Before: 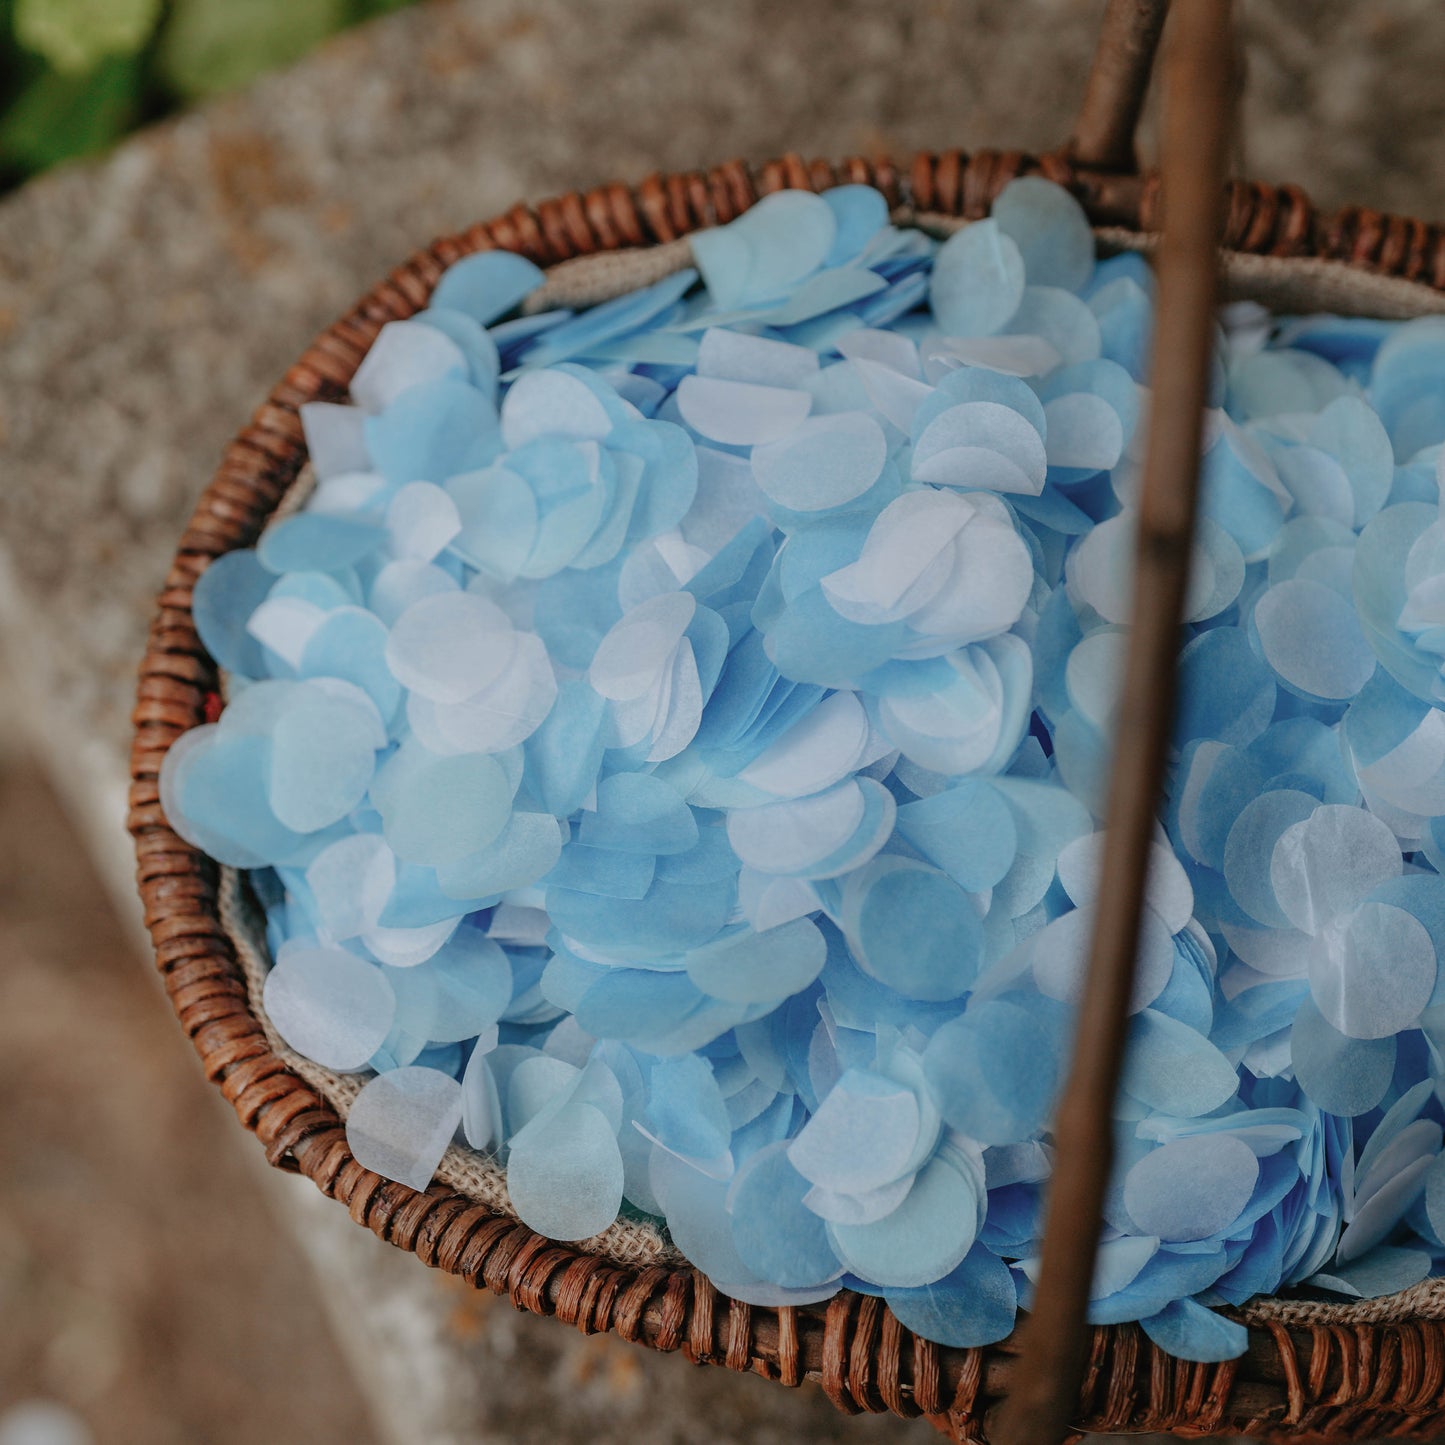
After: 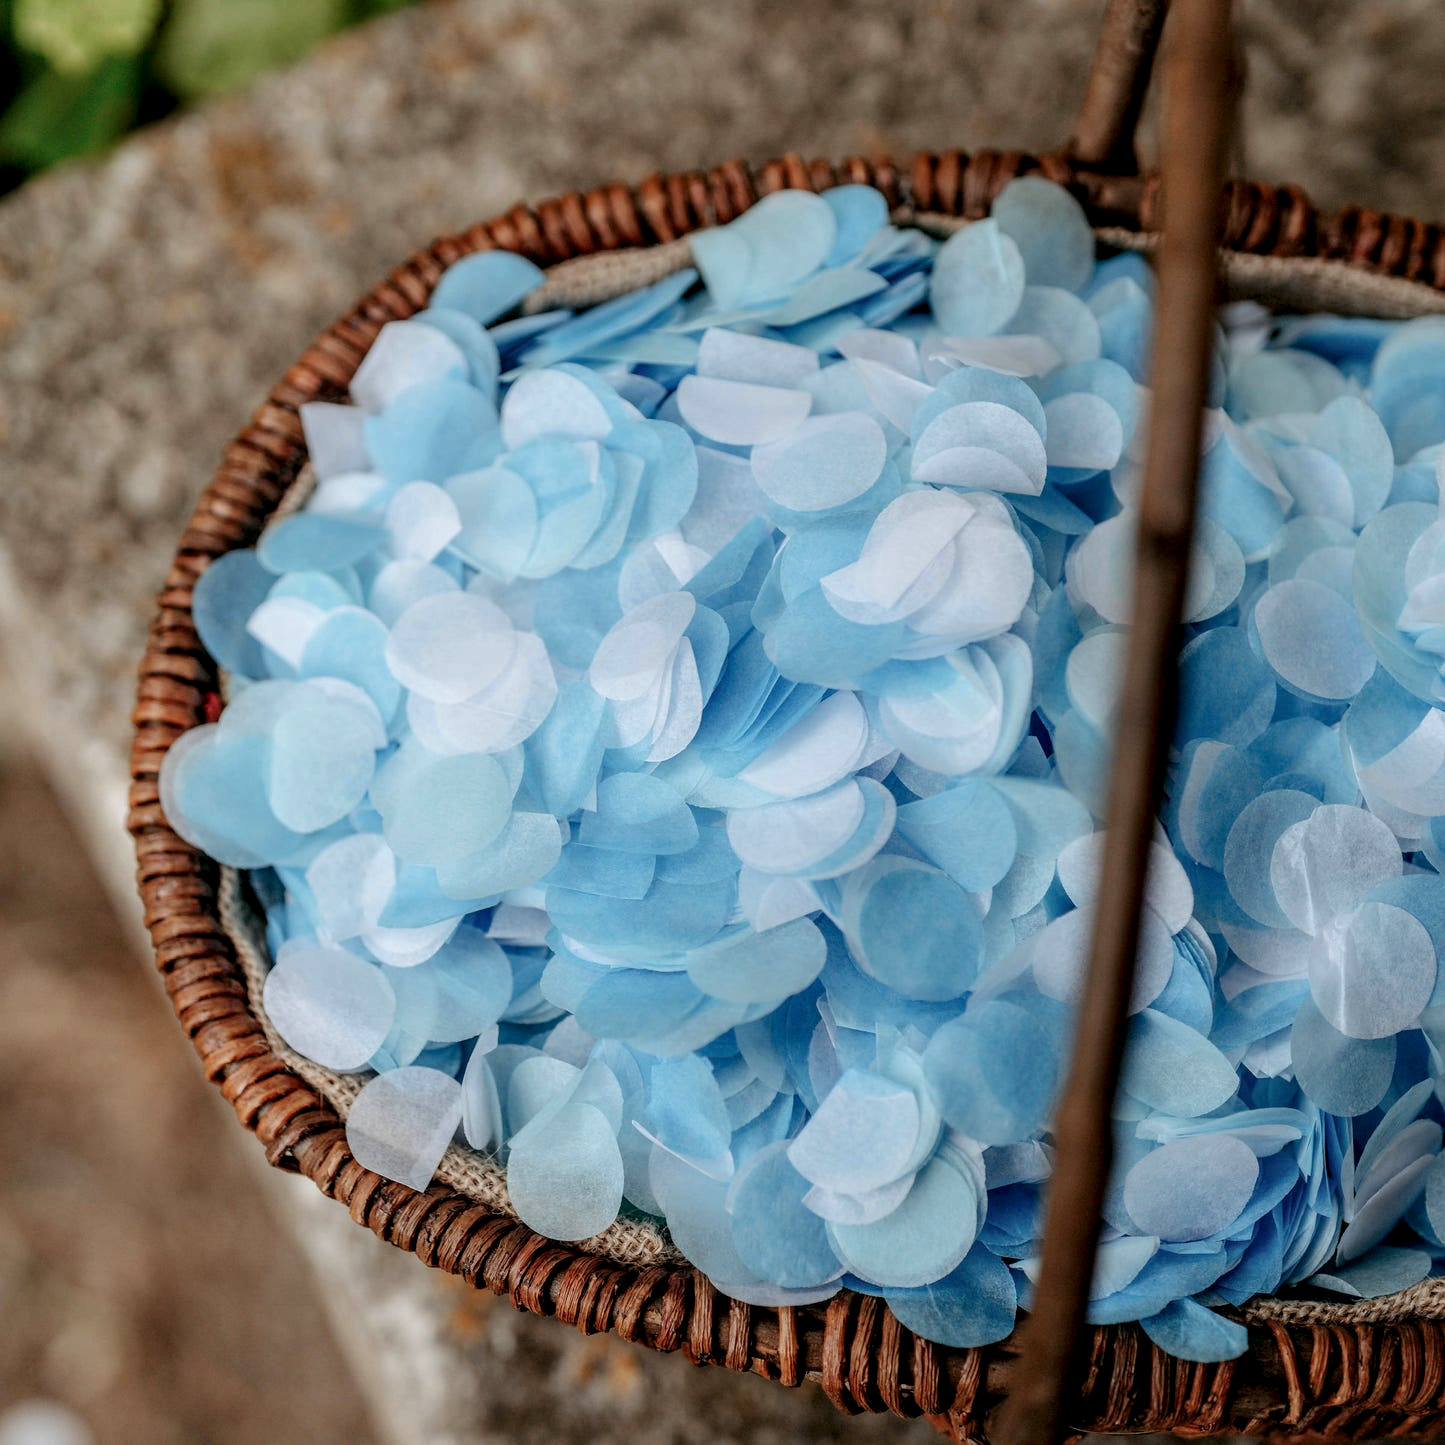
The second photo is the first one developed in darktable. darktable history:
local contrast: highlights 60%, shadows 60%, detail 160%
contrast brightness saturation: contrast 0.03, brightness 0.06, saturation 0.13
